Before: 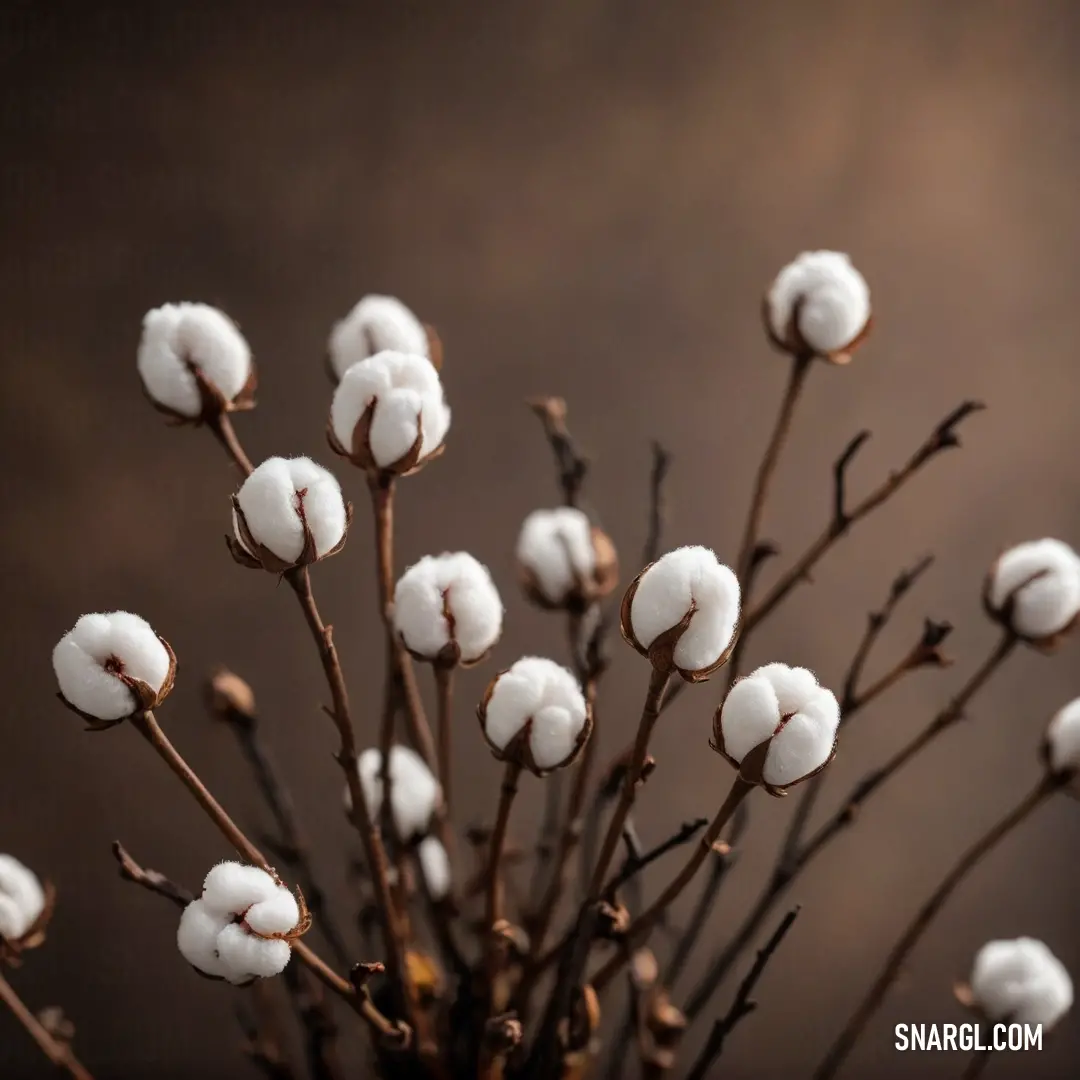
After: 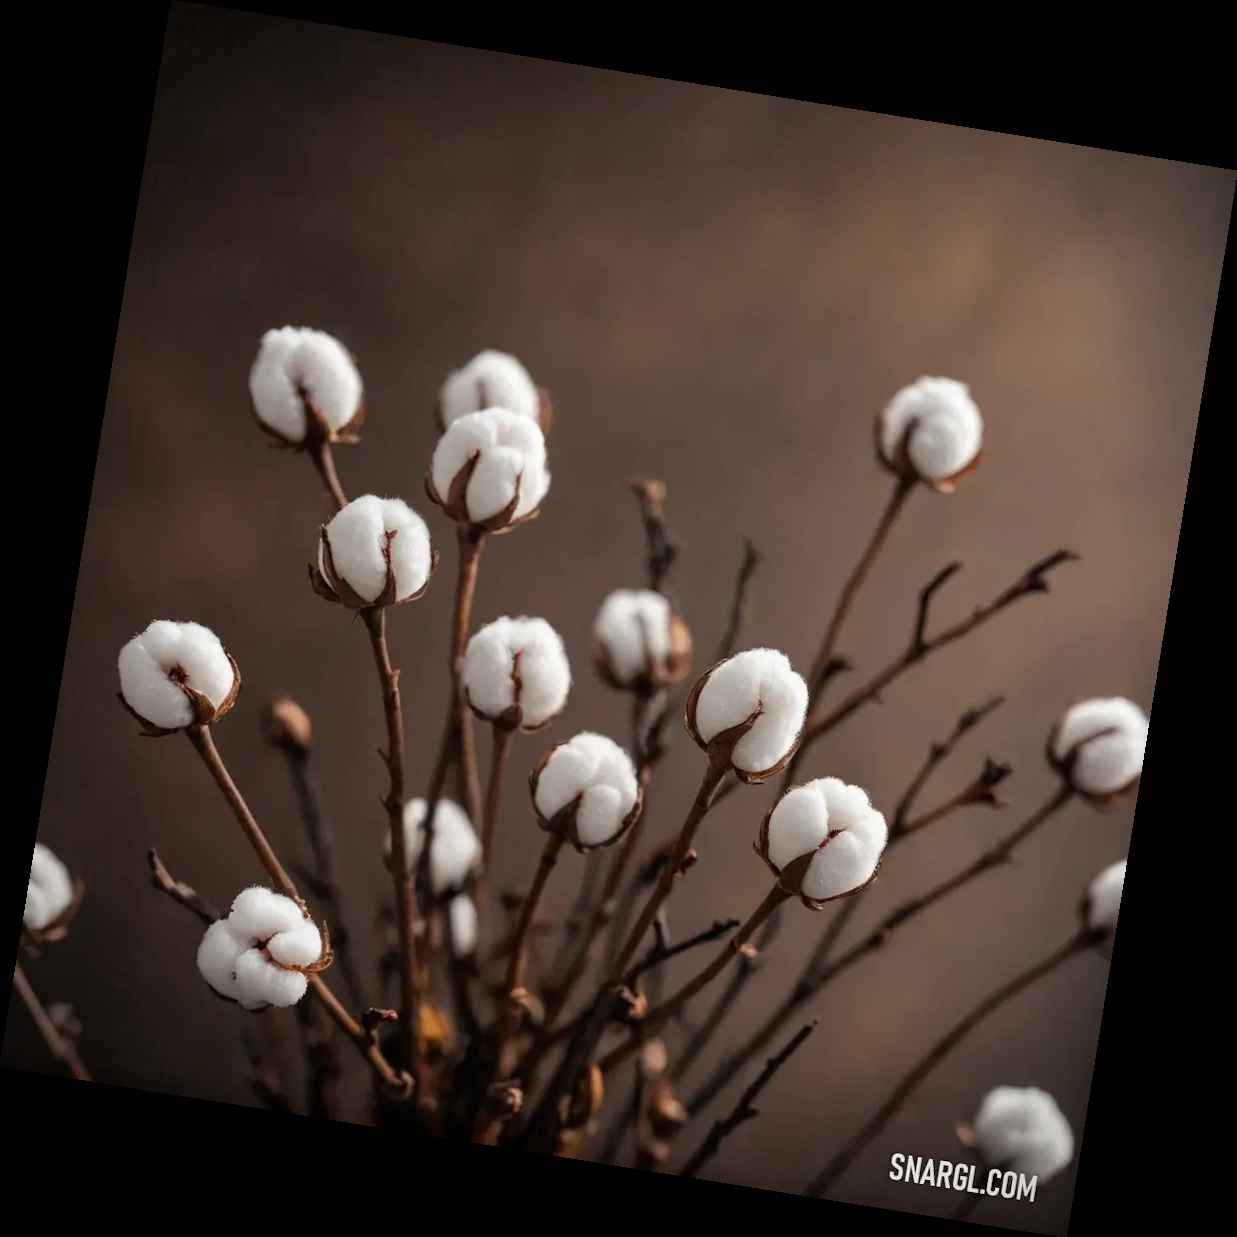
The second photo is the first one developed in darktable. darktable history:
vignetting: on, module defaults
rotate and perspective: rotation 9.12°, automatic cropping off
